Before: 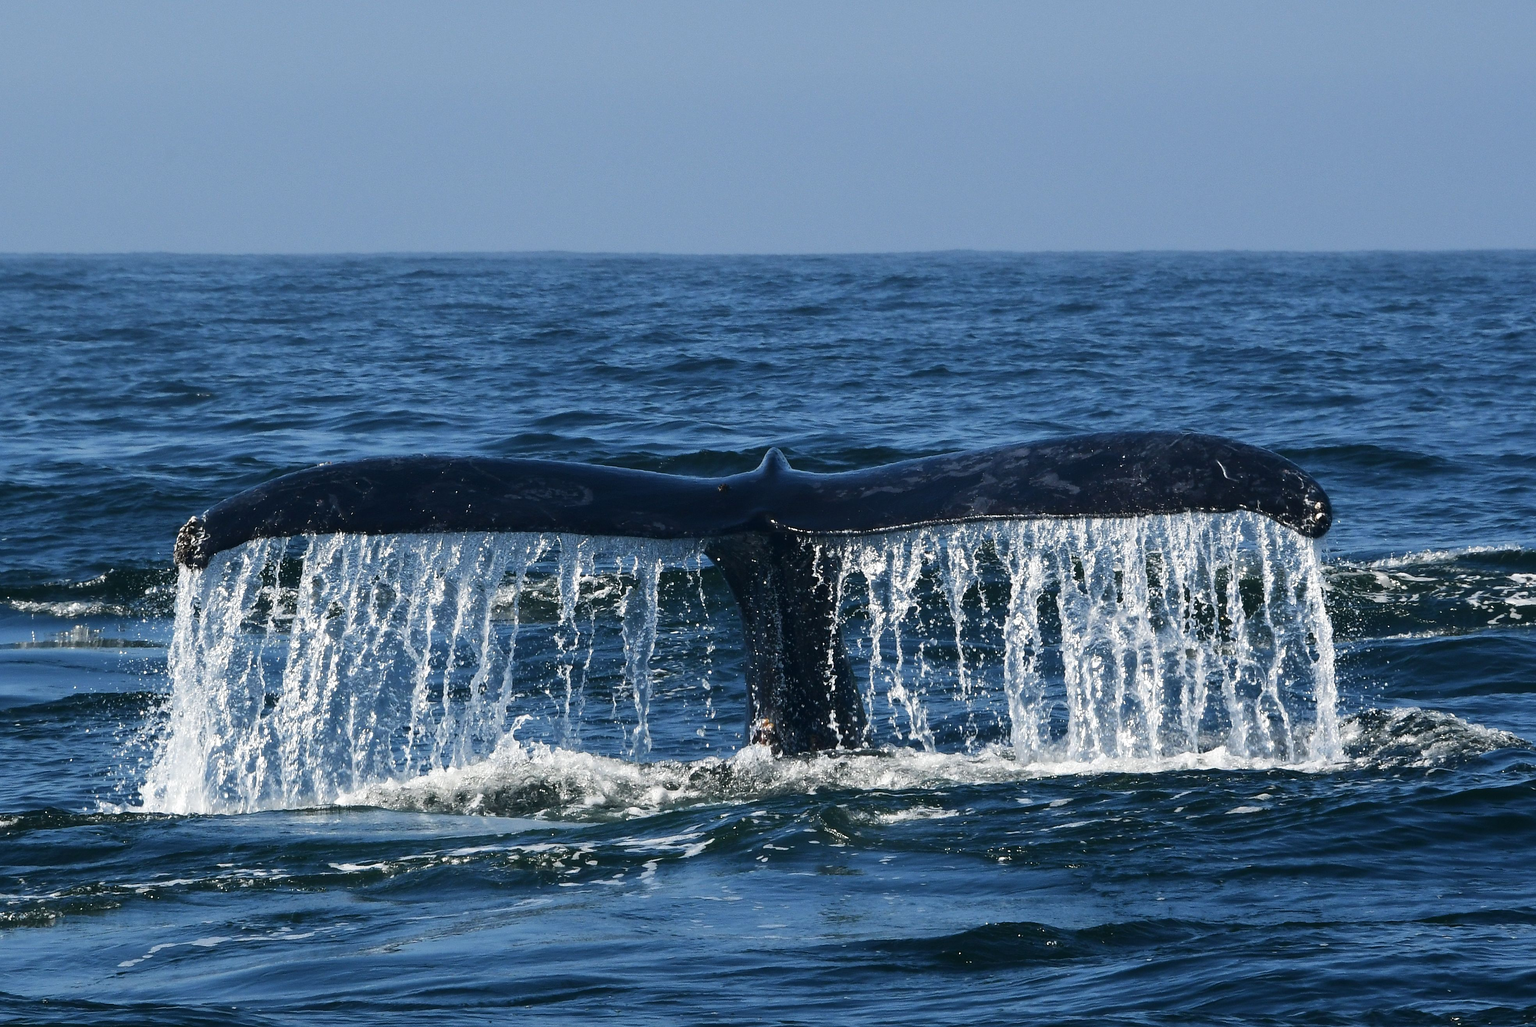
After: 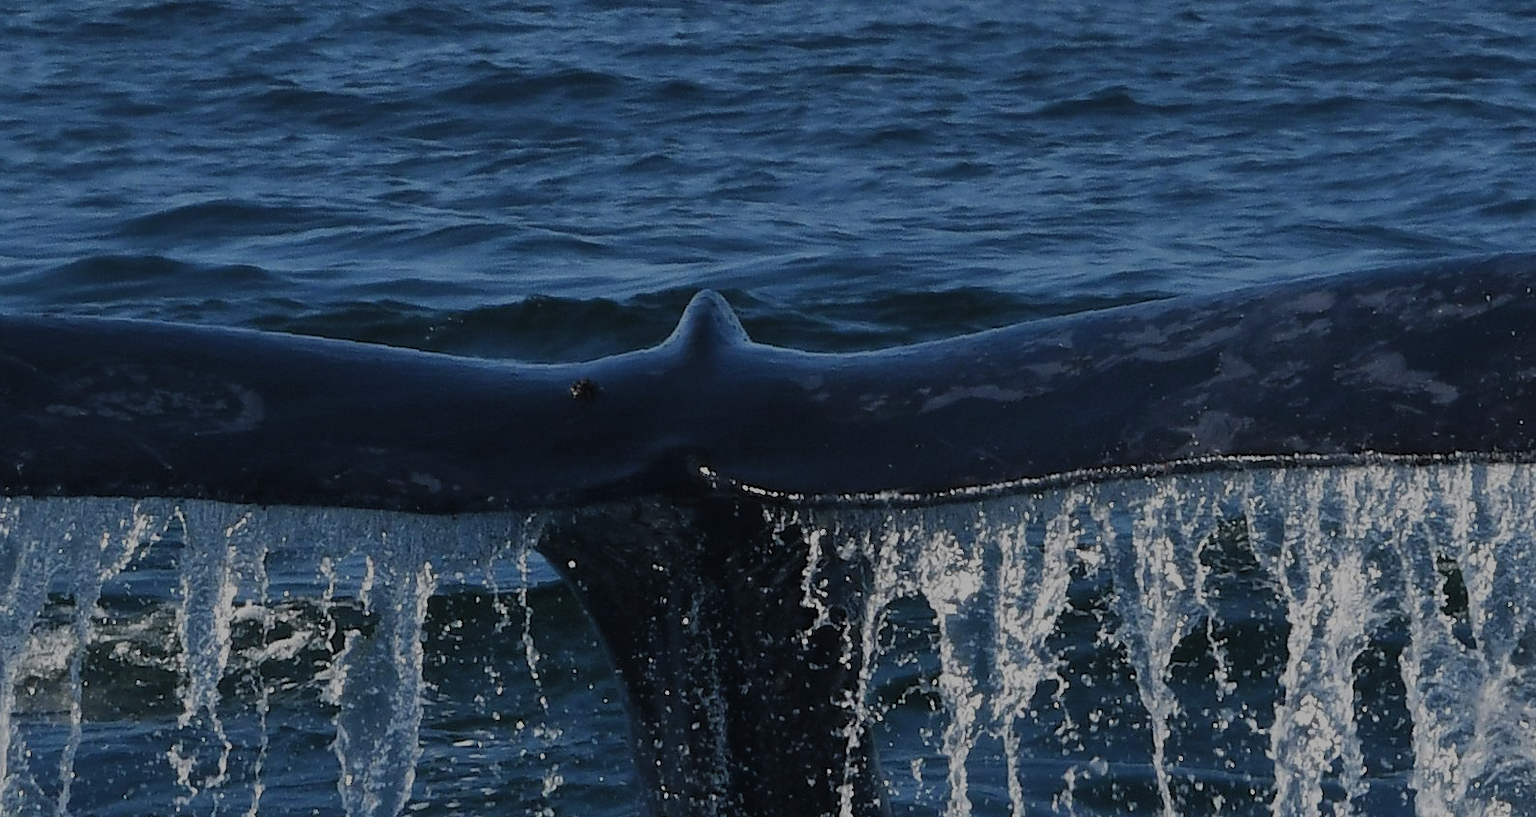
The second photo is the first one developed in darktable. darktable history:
tone equalizer: -8 EV -0.004 EV, -7 EV 0.02 EV, -6 EV -0.008 EV, -5 EV 0.005 EV, -4 EV -0.037 EV, -3 EV -0.24 EV, -2 EV -0.679 EV, -1 EV -0.999 EV, +0 EV -0.975 EV
crop: left 31.612%, top 32.077%, right 27.606%, bottom 35.443%
filmic rgb: black relative exposure -7.65 EV, white relative exposure 4.56 EV, hardness 3.61, color science v5 (2021), contrast in shadows safe, contrast in highlights safe
